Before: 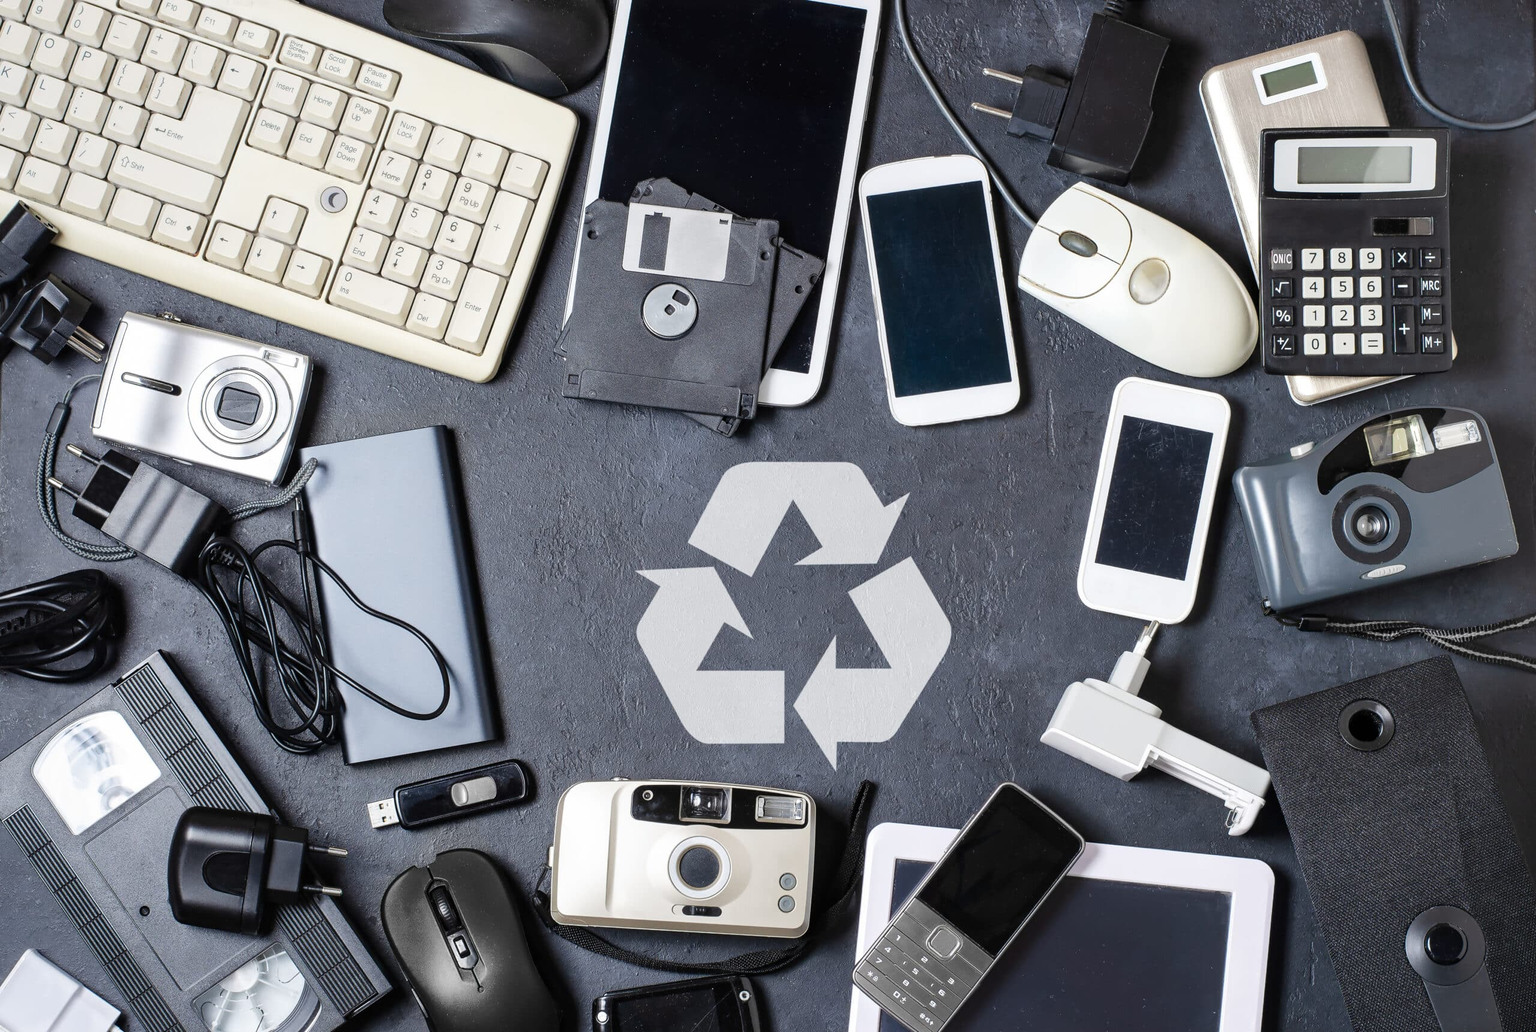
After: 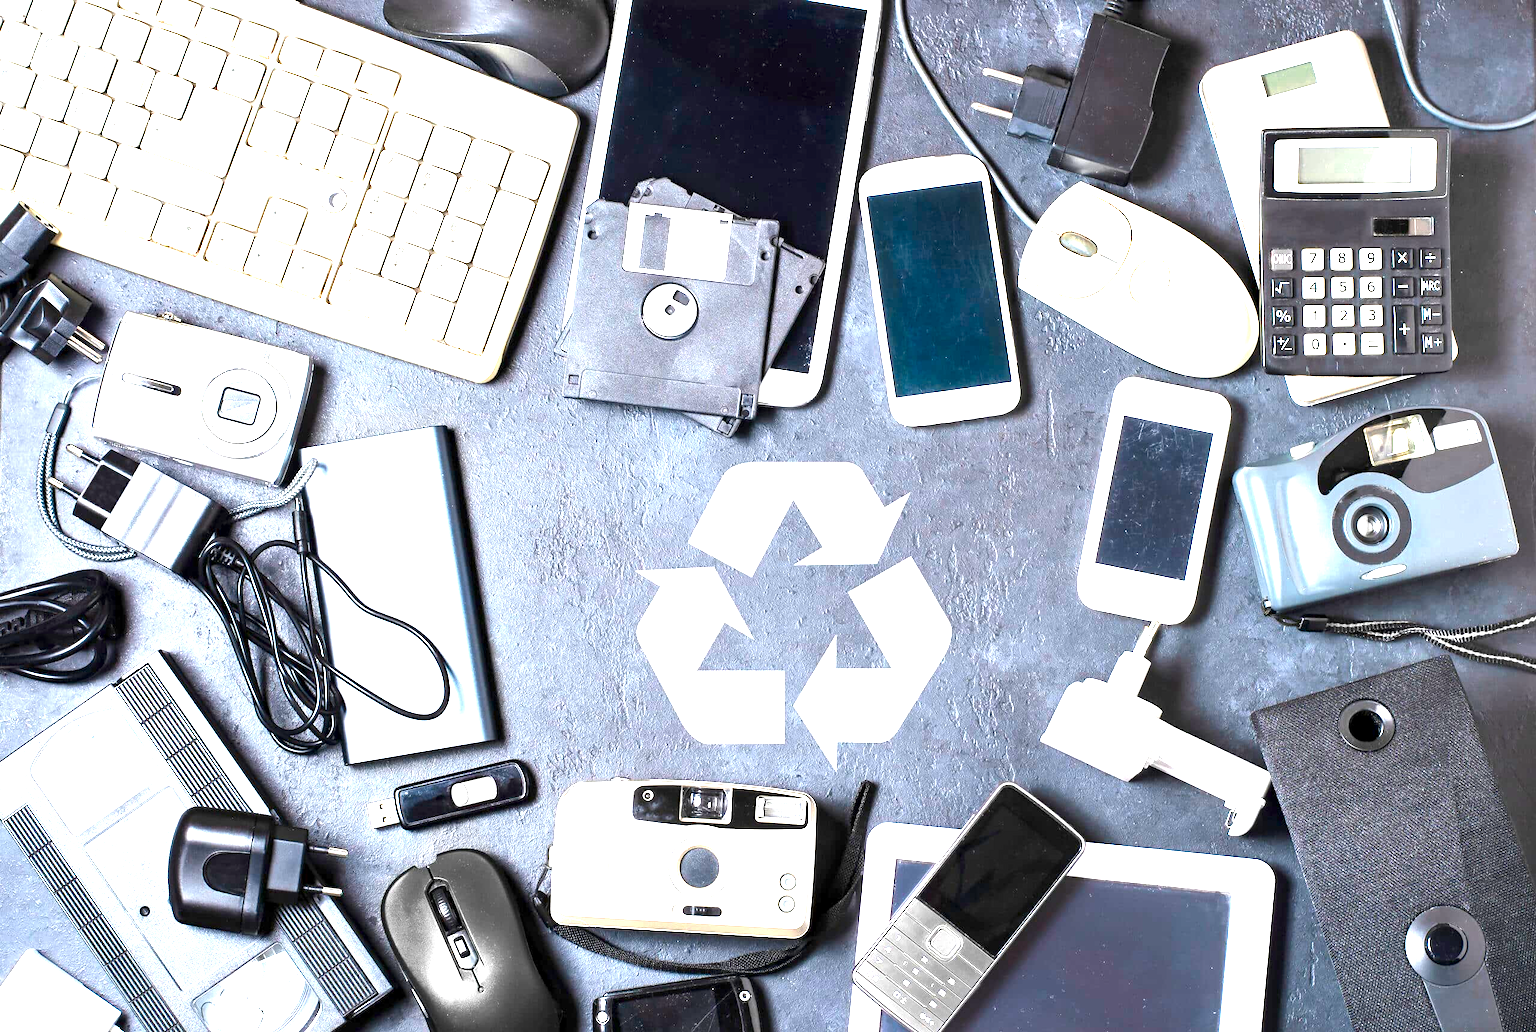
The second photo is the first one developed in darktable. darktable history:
contrast brightness saturation: brightness -0.02, saturation 0.35
exposure: black level correction 0.001, exposure 2 EV, compensate highlight preservation false
color zones: curves: ch0 [(0.018, 0.548) (0.197, 0.654) (0.425, 0.447) (0.605, 0.658) (0.732, 0.579)]; ch1 [(0.105, 0.531) (0.224, 0.531) (0.386, 0.39) (0.618, 0.456) (0.732, 0.456) (0.956, 0.421)]; ch2 [(0.039, 0.583) (0.215, 0.465) (0.399, 0.544) (0.465, 0.548) (0.614, 0.447) (0.724, 0.43) (0.882, 0.623) (0.956, 0.632)]
